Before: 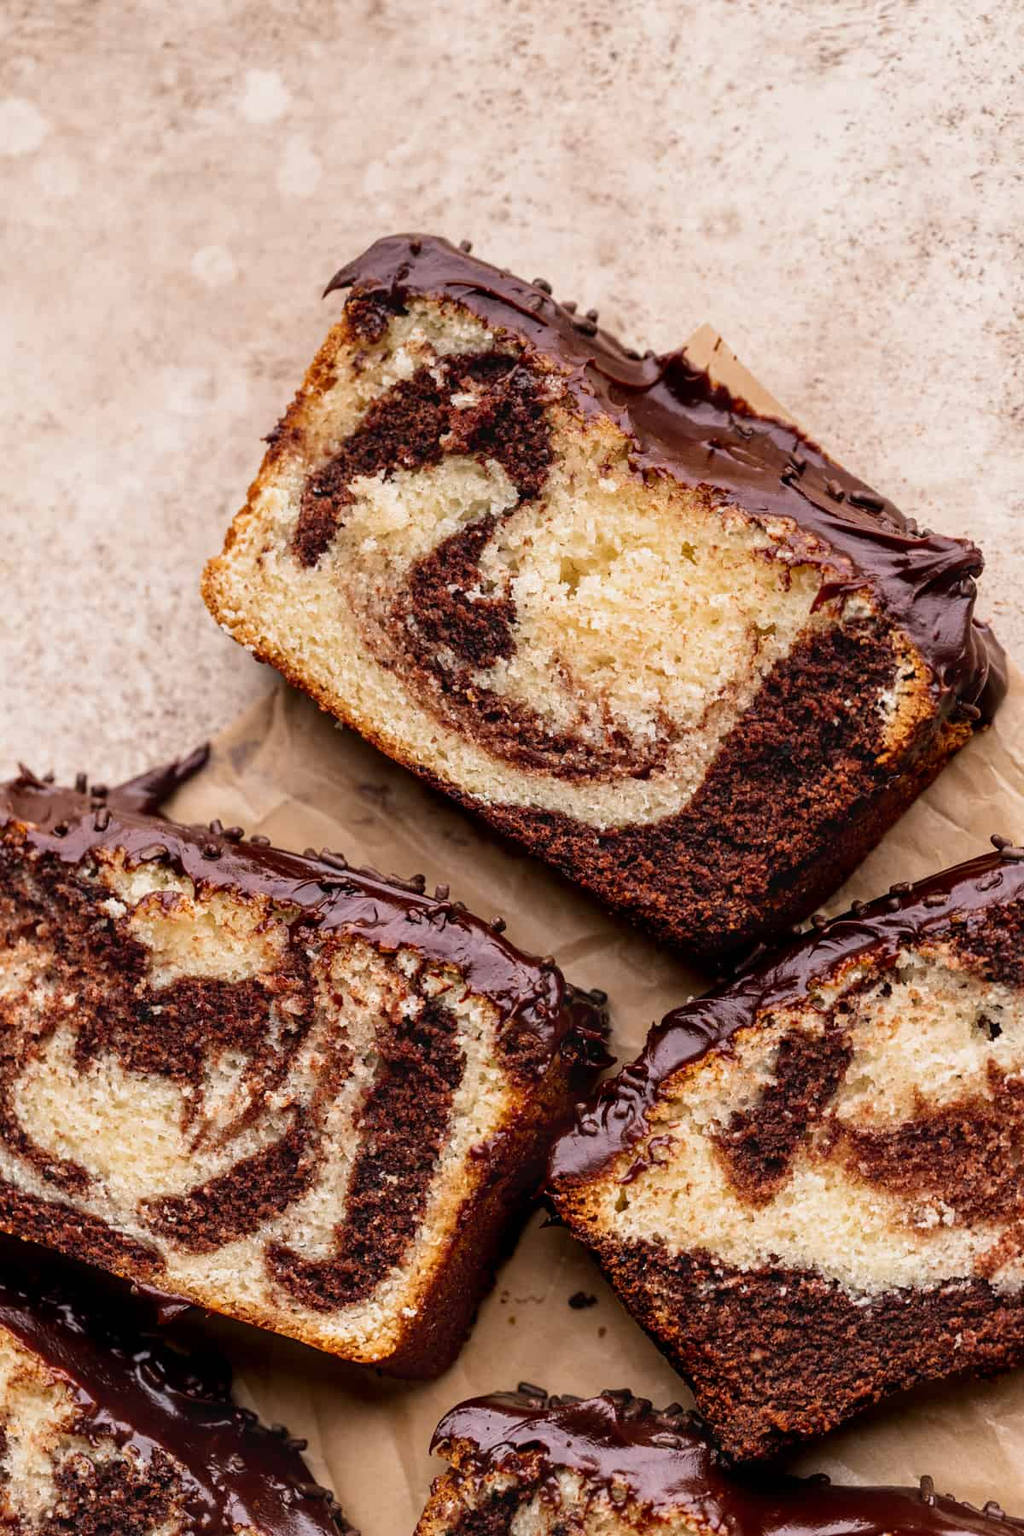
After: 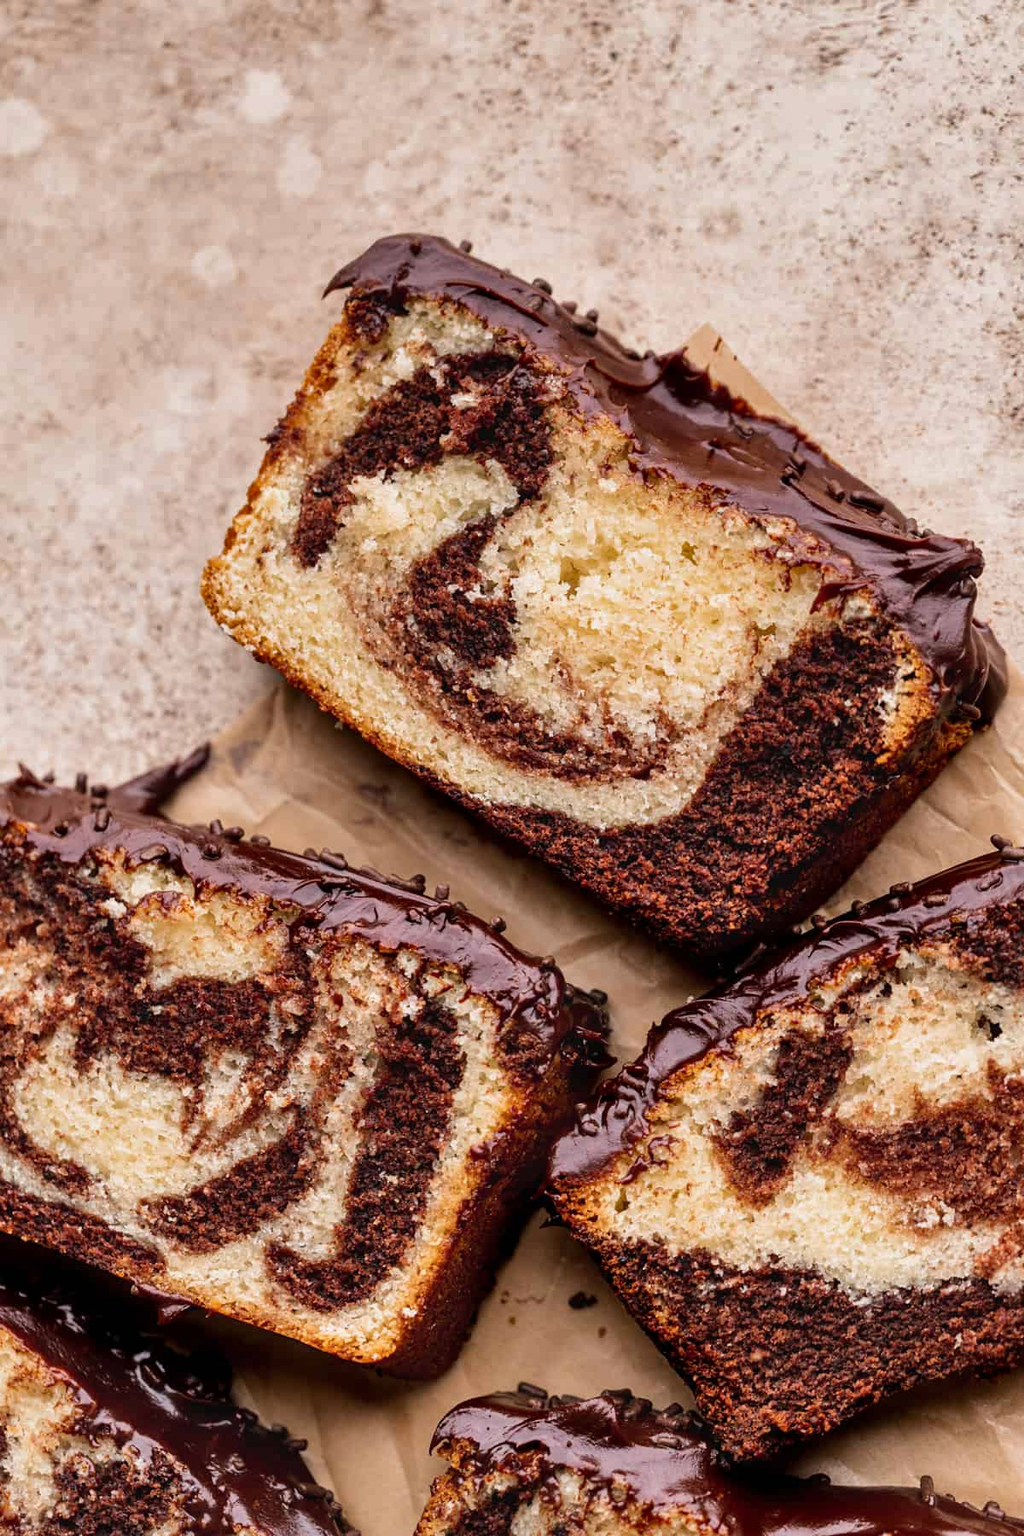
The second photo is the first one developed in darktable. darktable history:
shadows and highlights: soften with gaussian
